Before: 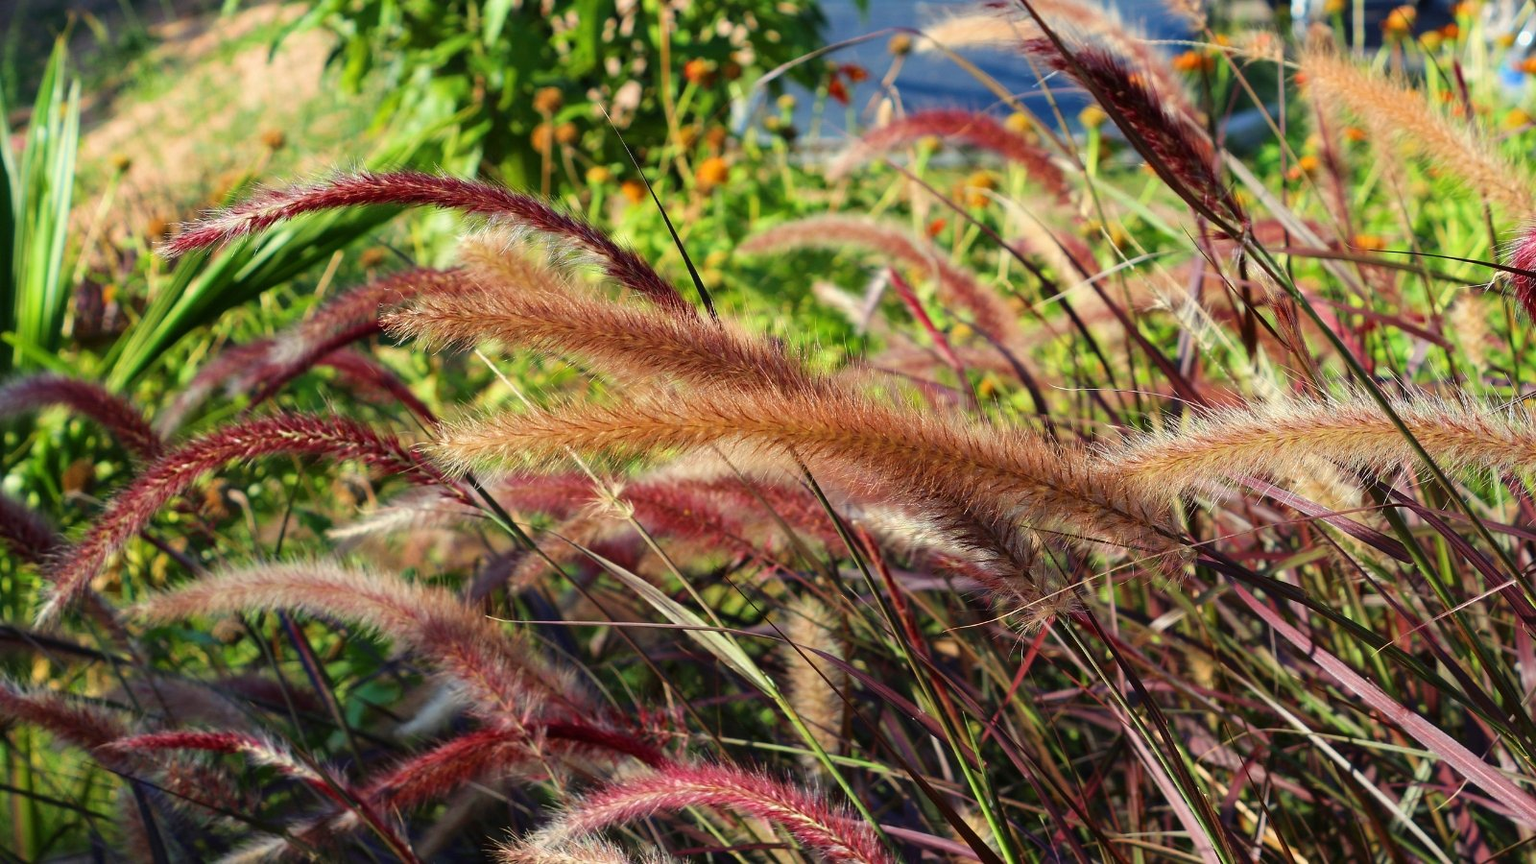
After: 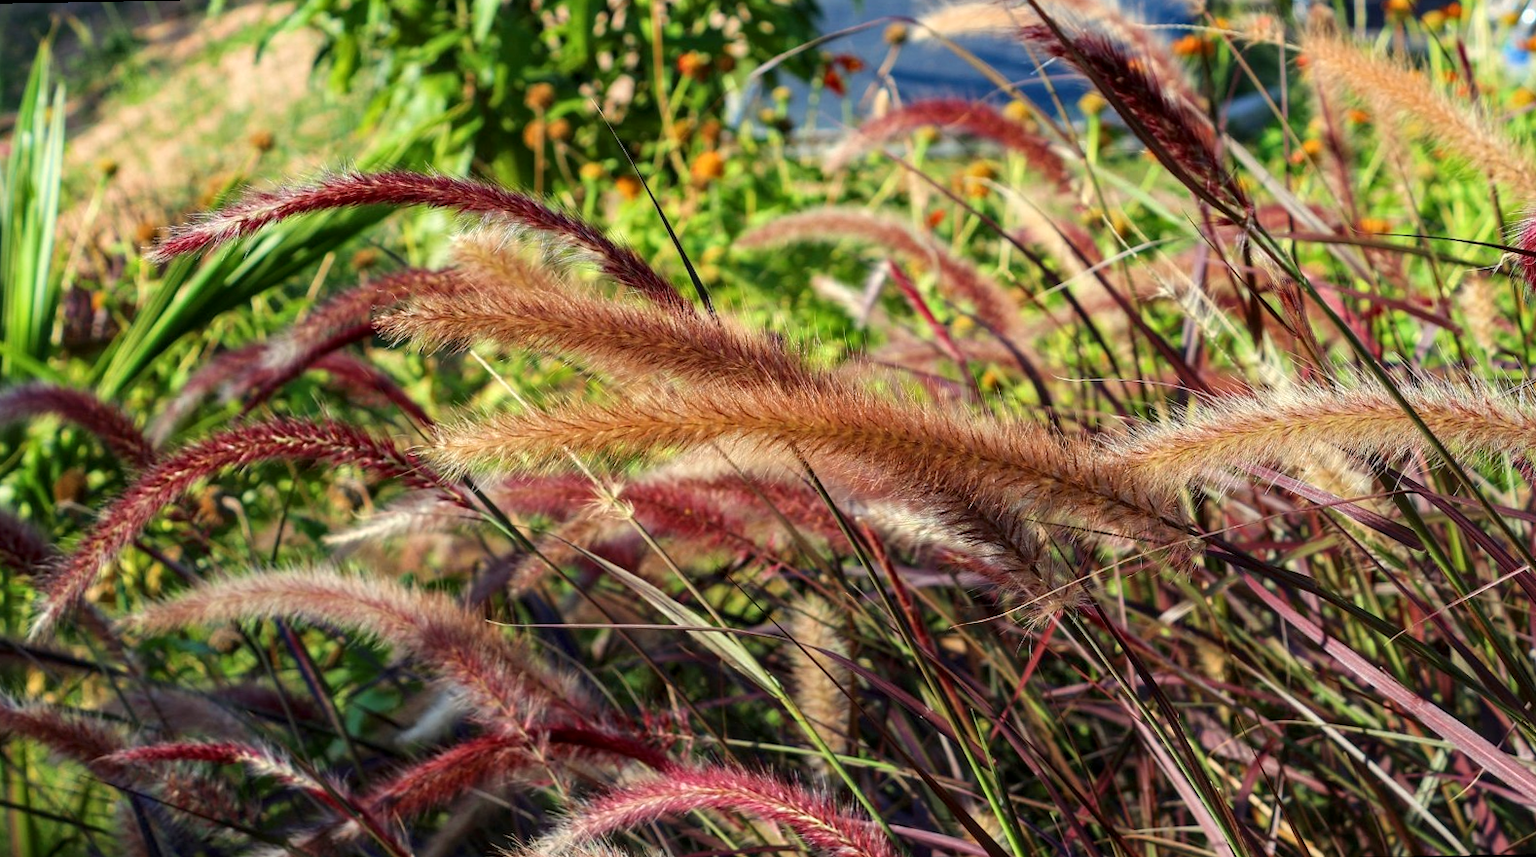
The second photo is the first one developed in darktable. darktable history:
rotate and perspective: rotation -1°, crop left 0.011, crop right 0.989, crop top 0.025, crop bottom 0.975
local contrast: on, module defaults
